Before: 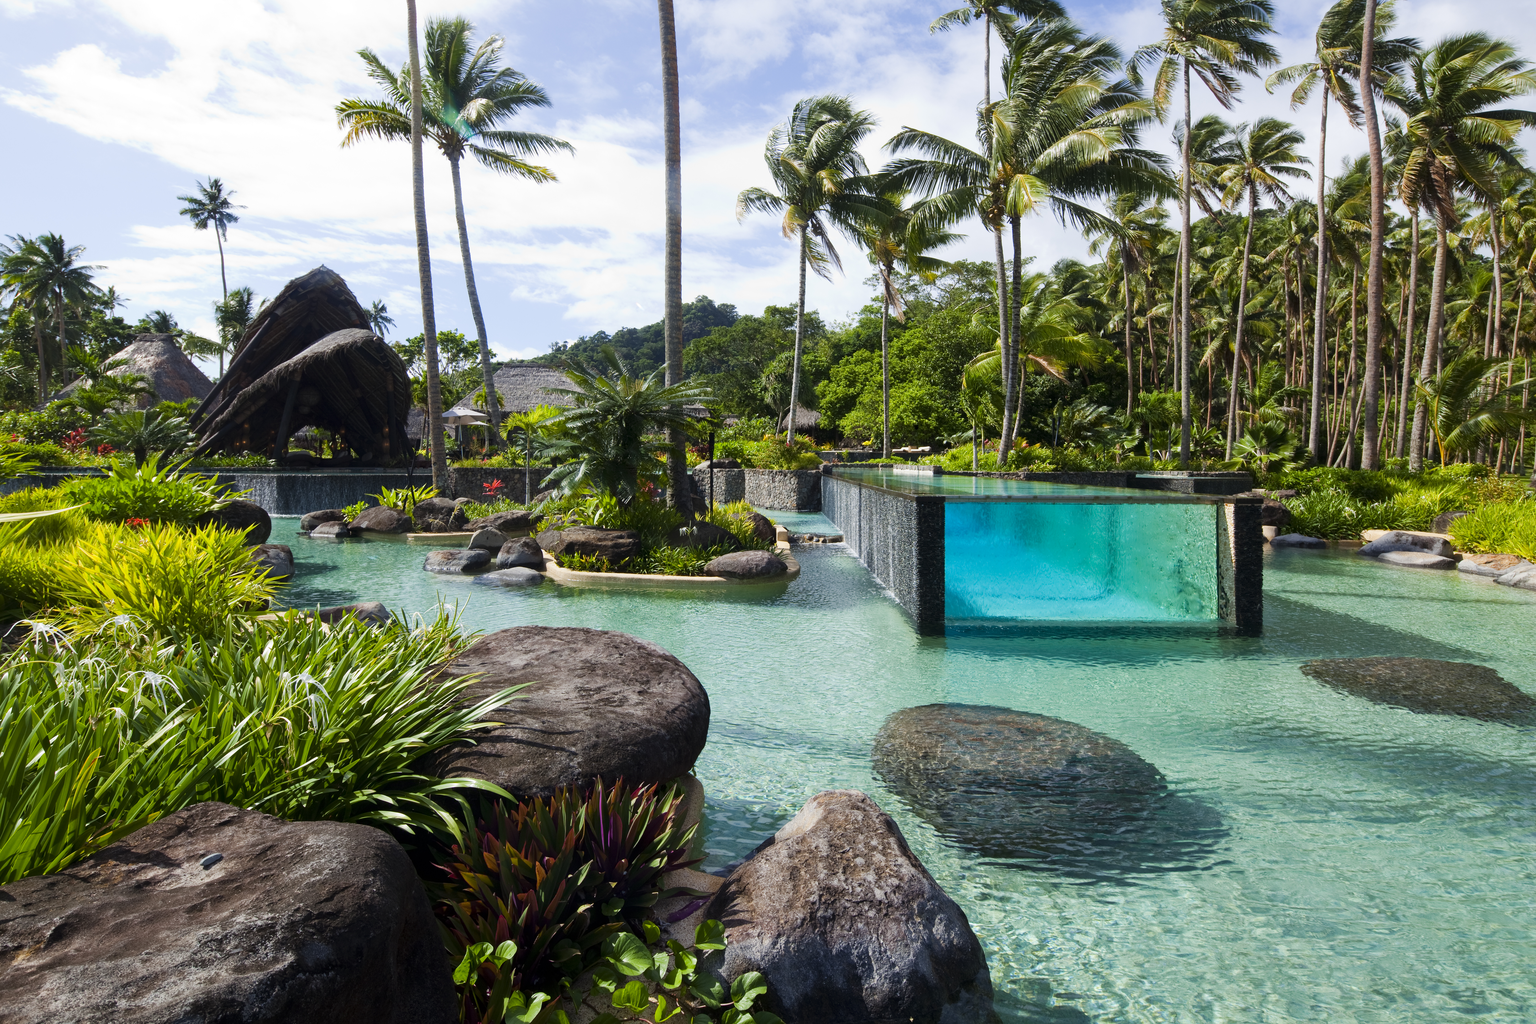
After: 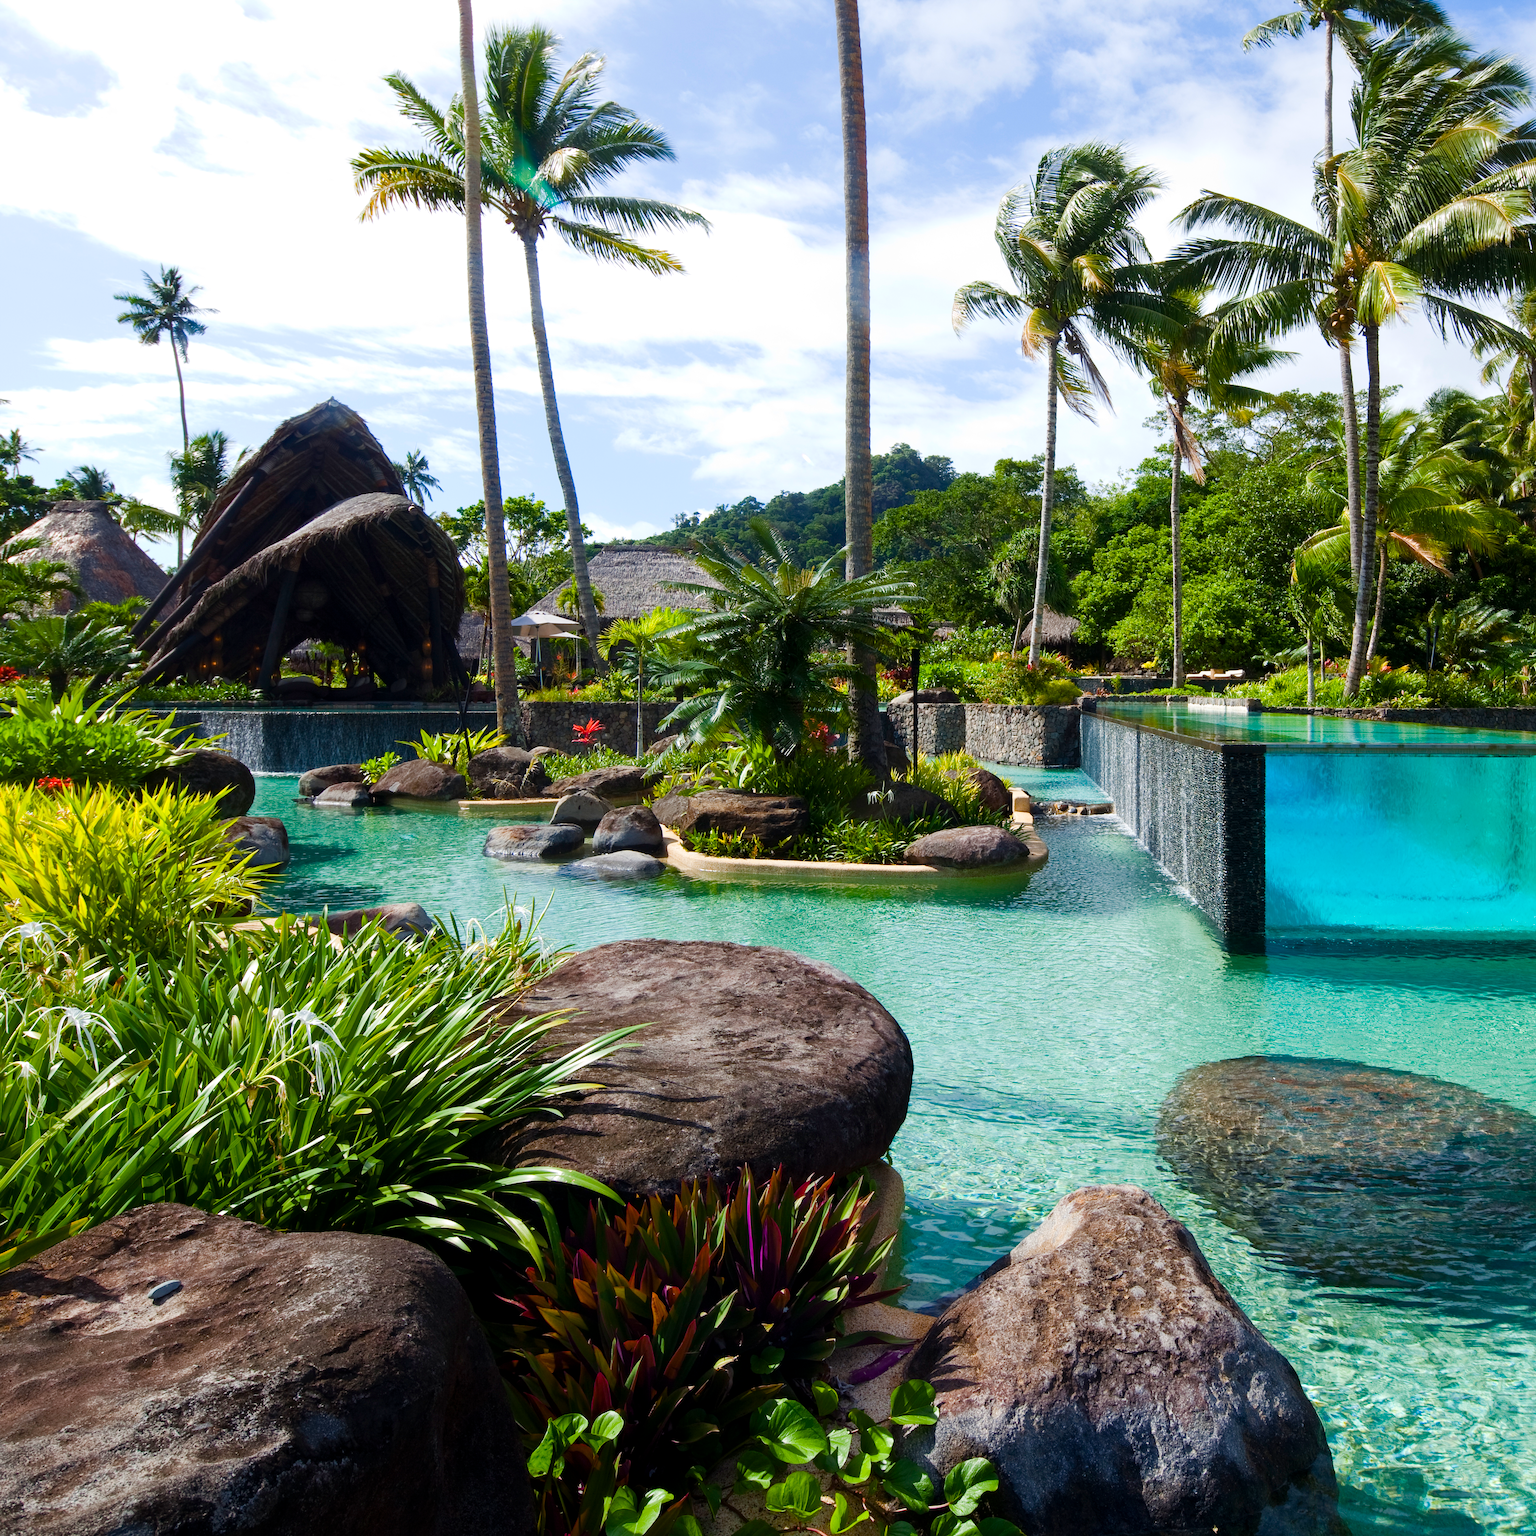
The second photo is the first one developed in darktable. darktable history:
crop and rotate: left 6.617%, right 26.717%
tone equalizer: on, module defaults
color balance rgb: linear chroma grading › global chroma 8.12%, perceptual saturation grading › global saturation 9.07%, perceptual saturation grading › highlights -13.84%, perceptual saturation grading › mid-tones 14.88%, perceptual saturation grading › shadows 22.8%, perceptual brilliance grading › highlights 2.61%, global vibrance 12.07%
